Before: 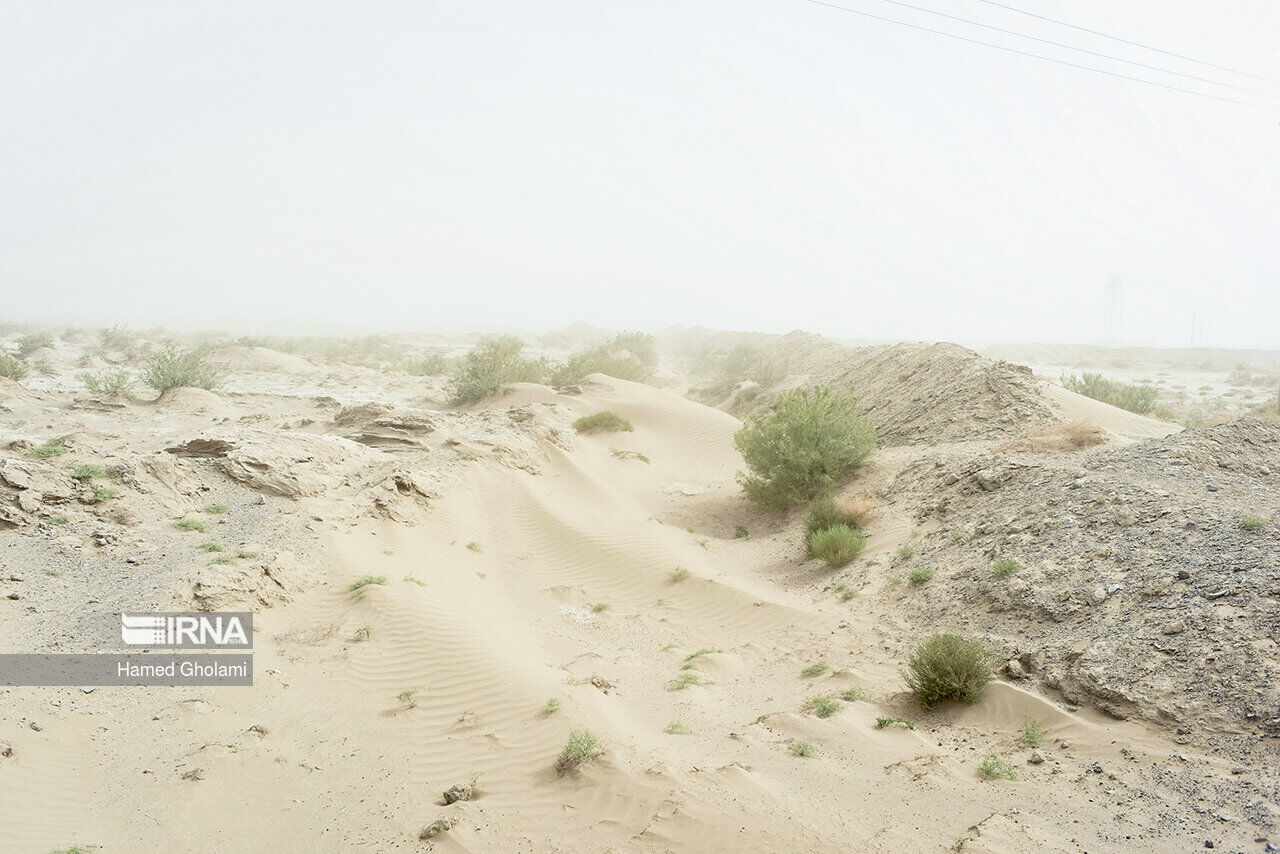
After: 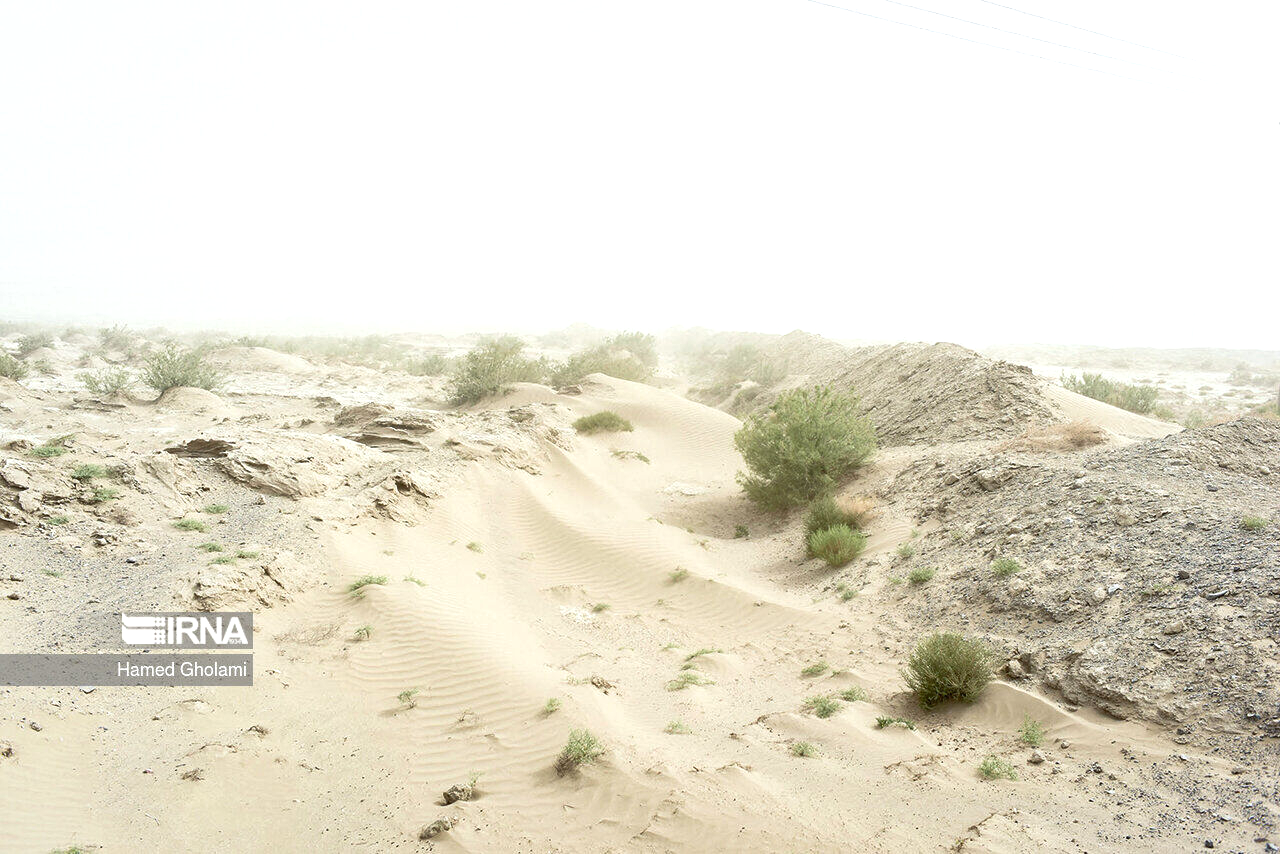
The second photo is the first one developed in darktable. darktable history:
exposure: black level correction 0, exposure 0.301 EV, compensate highlight preservation false
shadows and highlights: shadows 29.68, highlights -30.32, low approximation 0.01, soften with gaussian
